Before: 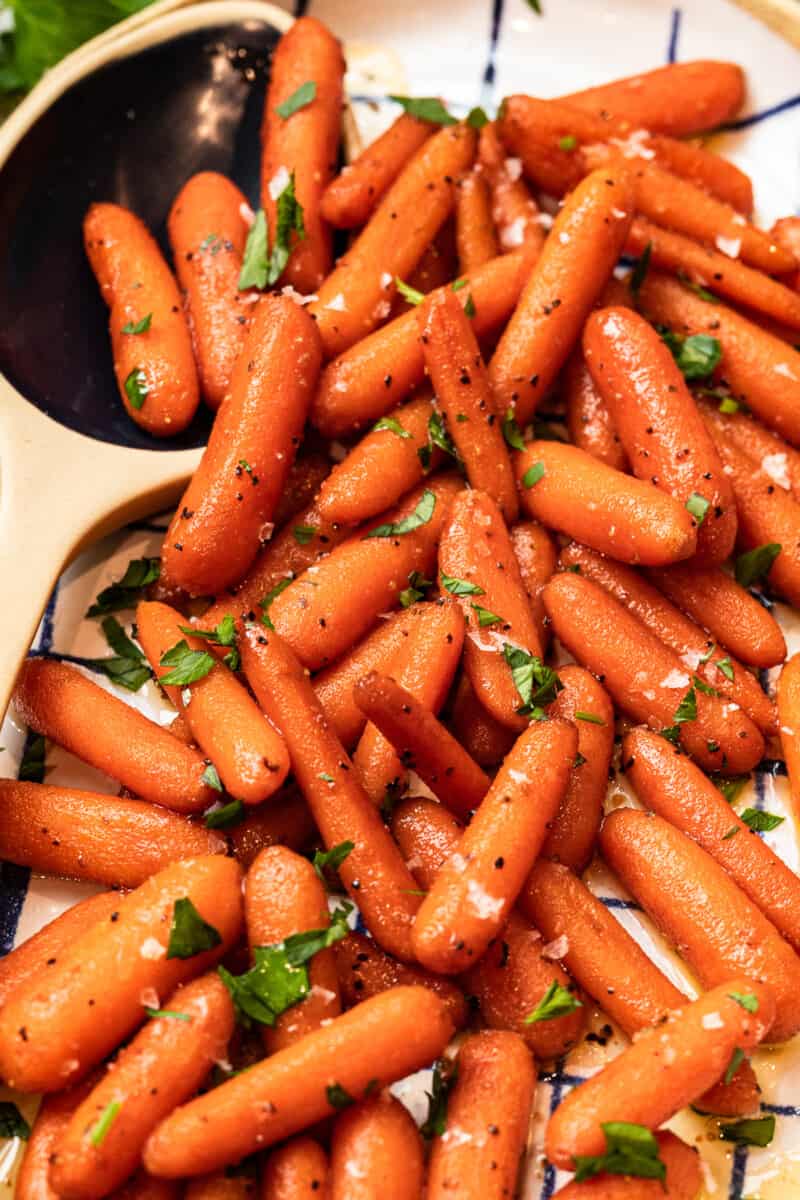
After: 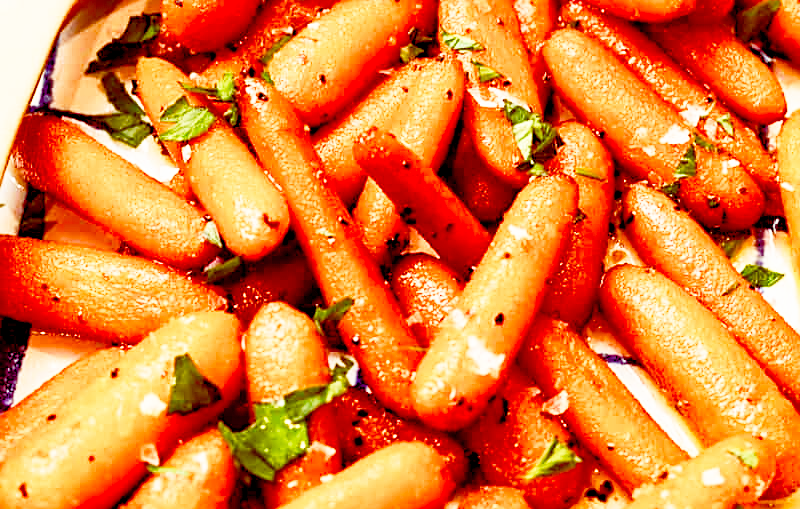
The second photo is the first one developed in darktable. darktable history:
exposure: exposure 0.082 EV, compensate highlight preservation false
base curve: curves: ch0 [(0, 0) (0.026, 0.03) (0.109, 0.232) (0.351, 0.748) (0.669, 0.968) (1, 1)], preserve colors none
shadows and highlights: soften with gaussian
sharpen: on, module defaults
levels: mode automatic, levels [0, 0.397, 0.955]
color balance rgb: highlights gain › luminance 5.679%, highlights gain › chroma 2.56%, highlights gain › hue 88.76°, global offset › luminance -0.225%, global offset › chroma 0.269%, perceptual saturation grading › global saturation 20%, perceptual saturation grading › highlights -50.074%, perceptual saturation grading › shadows 30.244%, perceptual brilliance grading › highlights 11.579%, contrast -29.5%
crop: top 45.364%, bottom 12.184%
